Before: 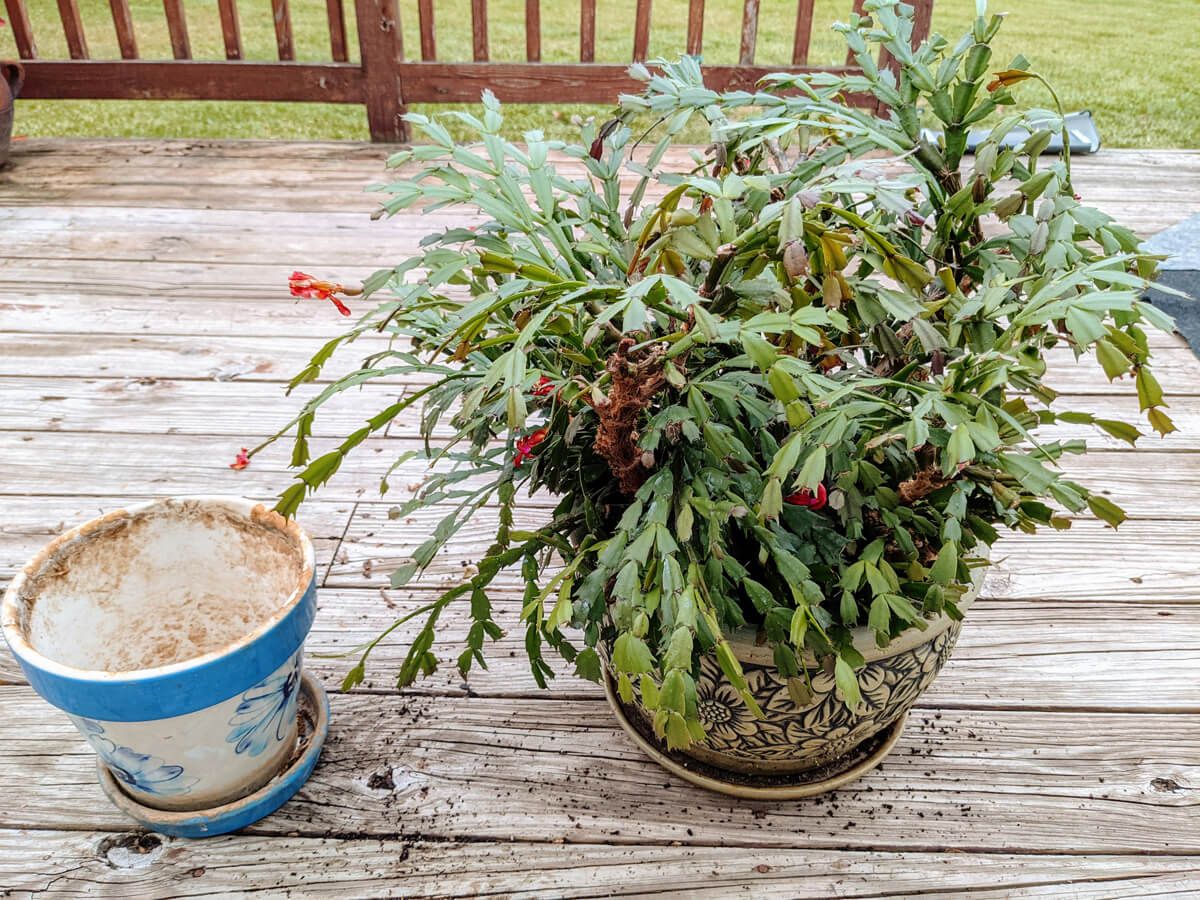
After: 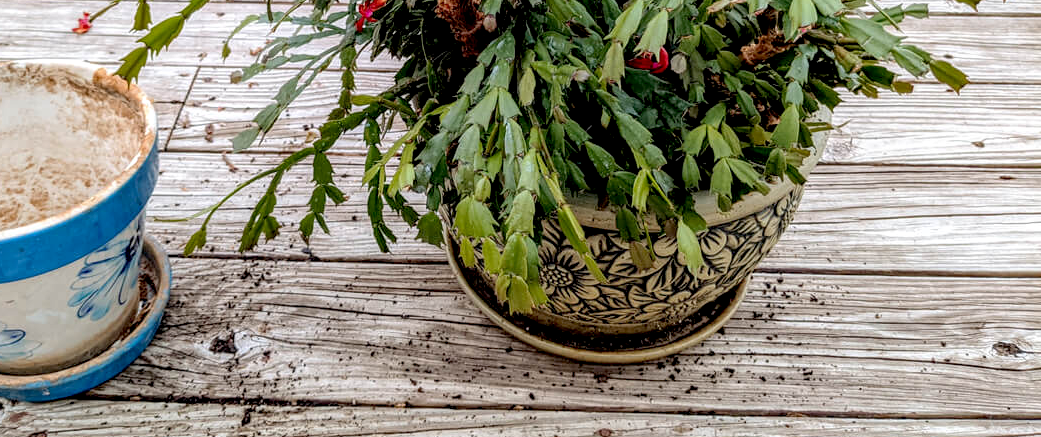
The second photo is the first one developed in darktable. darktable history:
exposure: black level correction 0.012, compensate exposure bias true, compensate highlight preservation false
local contrast: on, module defaults
crop and rotate: left 13.247%, top 48.461%, bottom 2.877%
